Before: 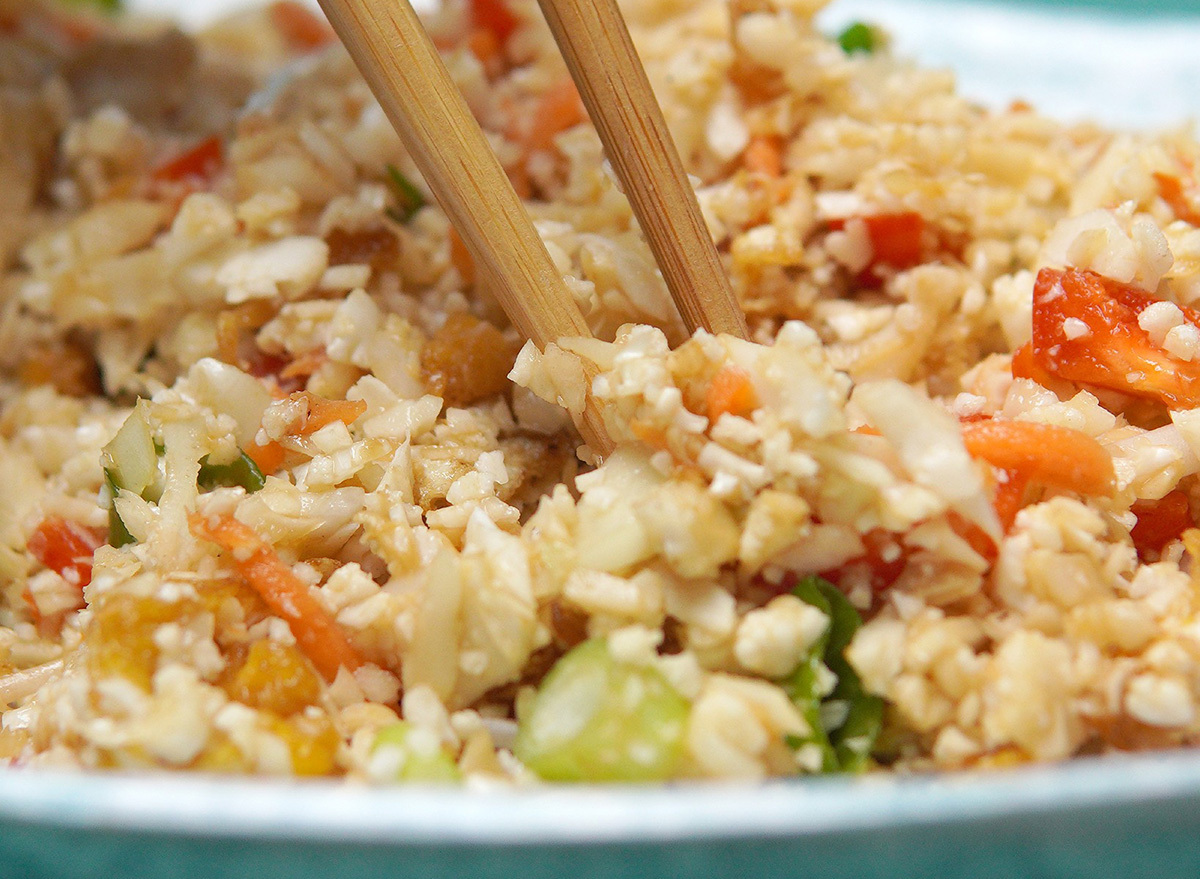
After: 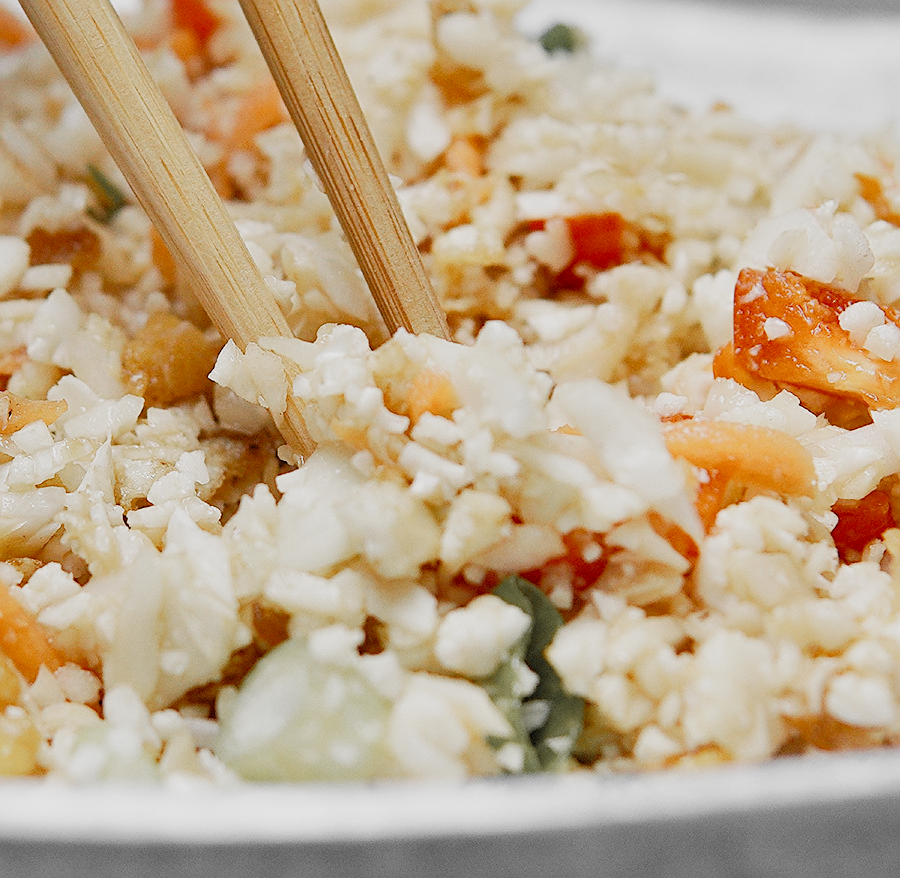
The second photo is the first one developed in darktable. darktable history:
crop and rotate: left 24.976%
sharpen: on, module defaults
local contrast: mode bilateral grid, contrast 15, coarseness 36, detail 105%, midtone range 0.2
filmic rgb: black relative exposure -7.11 EV, white relative exposure 5.39 EV, hardness 3.02, add noise in highlights 0.001, preserve chrominance no, color science v3 (2019), use custom middle-gray values true, contrast in highlights soft
shadows and highlights: low approximation 0.01, soften with gaussian
color zones: curves: ch0 [(0, 0.447) (0.184, 0.543) (0.323, 0.476) (0.429, 0.445) (0.571, 0.443) (0.714, 0.451) (0.857, 0.452) (1, 0.447)]; ch1 [(0, 0.464) (0.176, 0.46) (0.287, 0.177) (0.429, 0.002) (0.571, 0) (0.714, 0) (0.857, 0) (1, 0.464)]
exposure: black level correction 0, exposure 0.844 EV, compensate exposure bias true, compensate highlight preservation false
